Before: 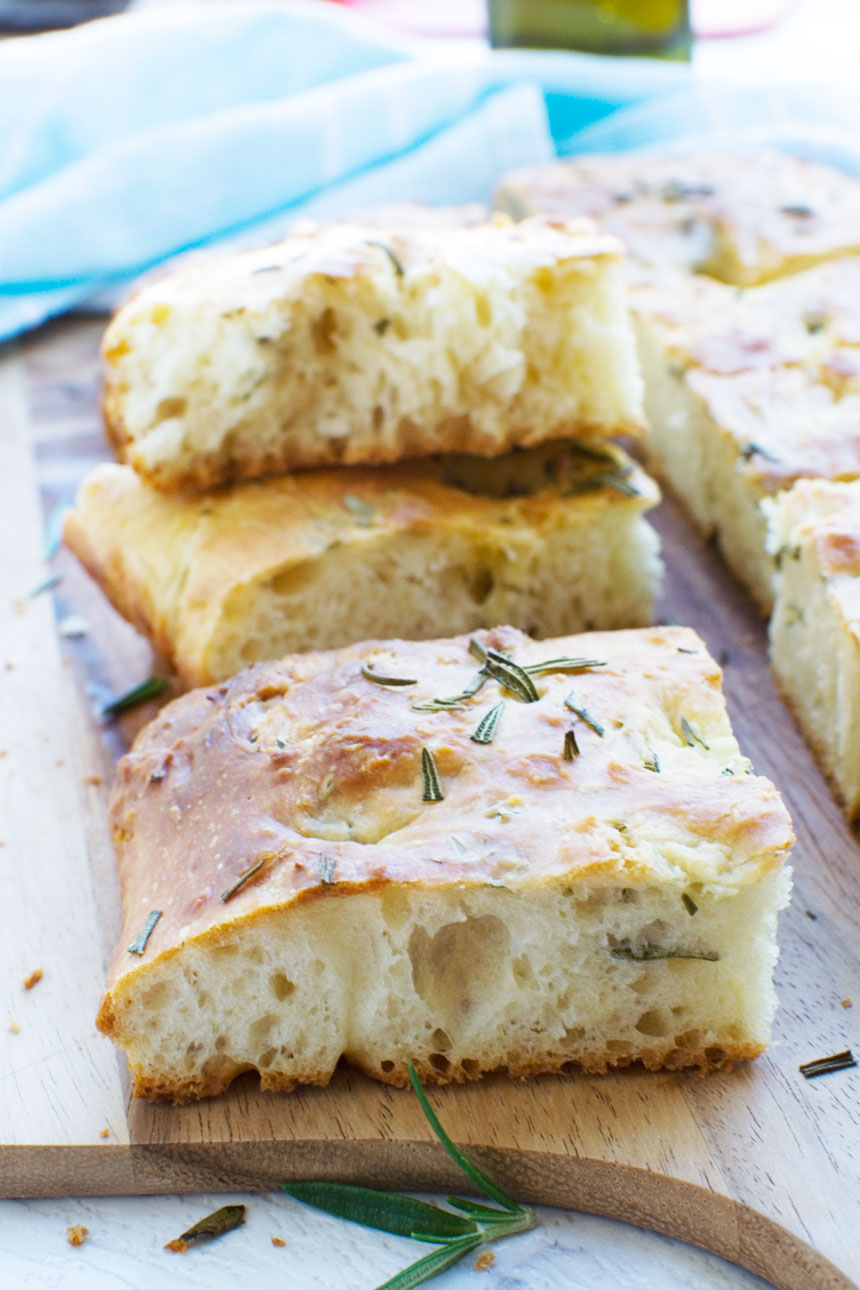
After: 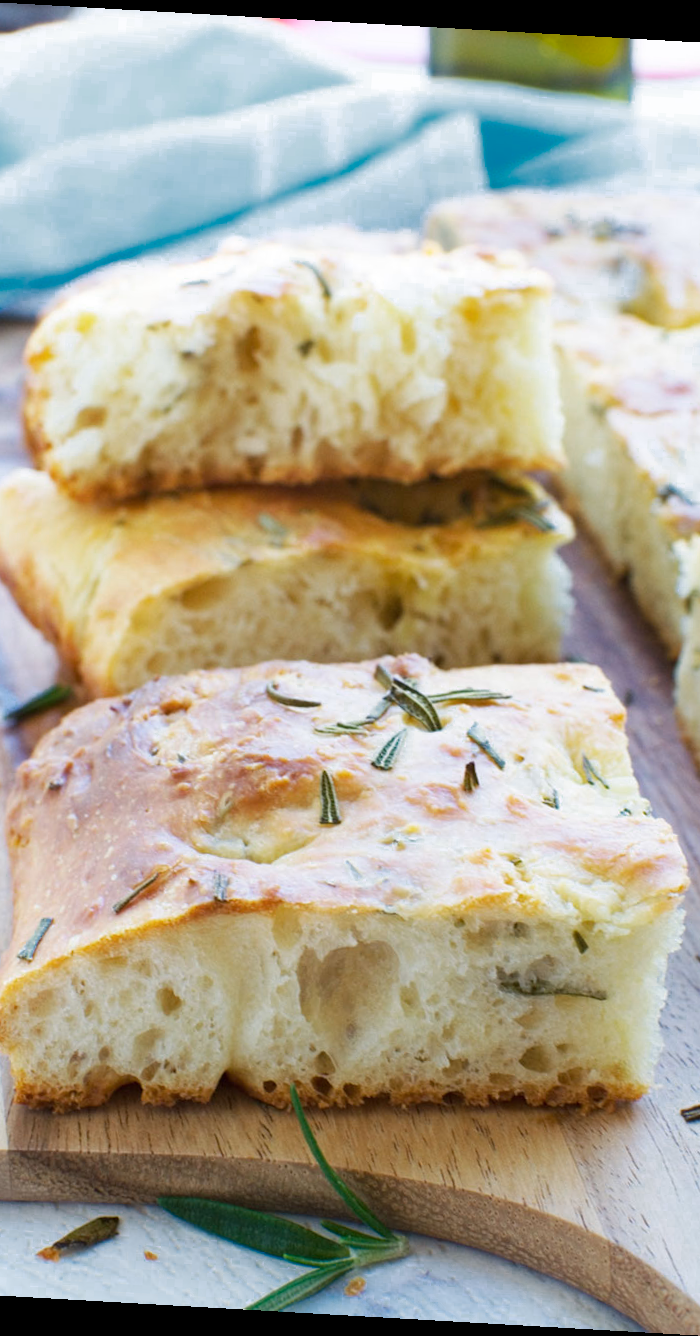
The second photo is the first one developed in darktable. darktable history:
crop and rotate: angle -3.27°, left 14.003%, top 0.017%, right 10.822%, bottom 0.038%
color zones: curves: ch0 [(0.25, 0.5) (0.636, 0.25) (0.75, 0.5)]
